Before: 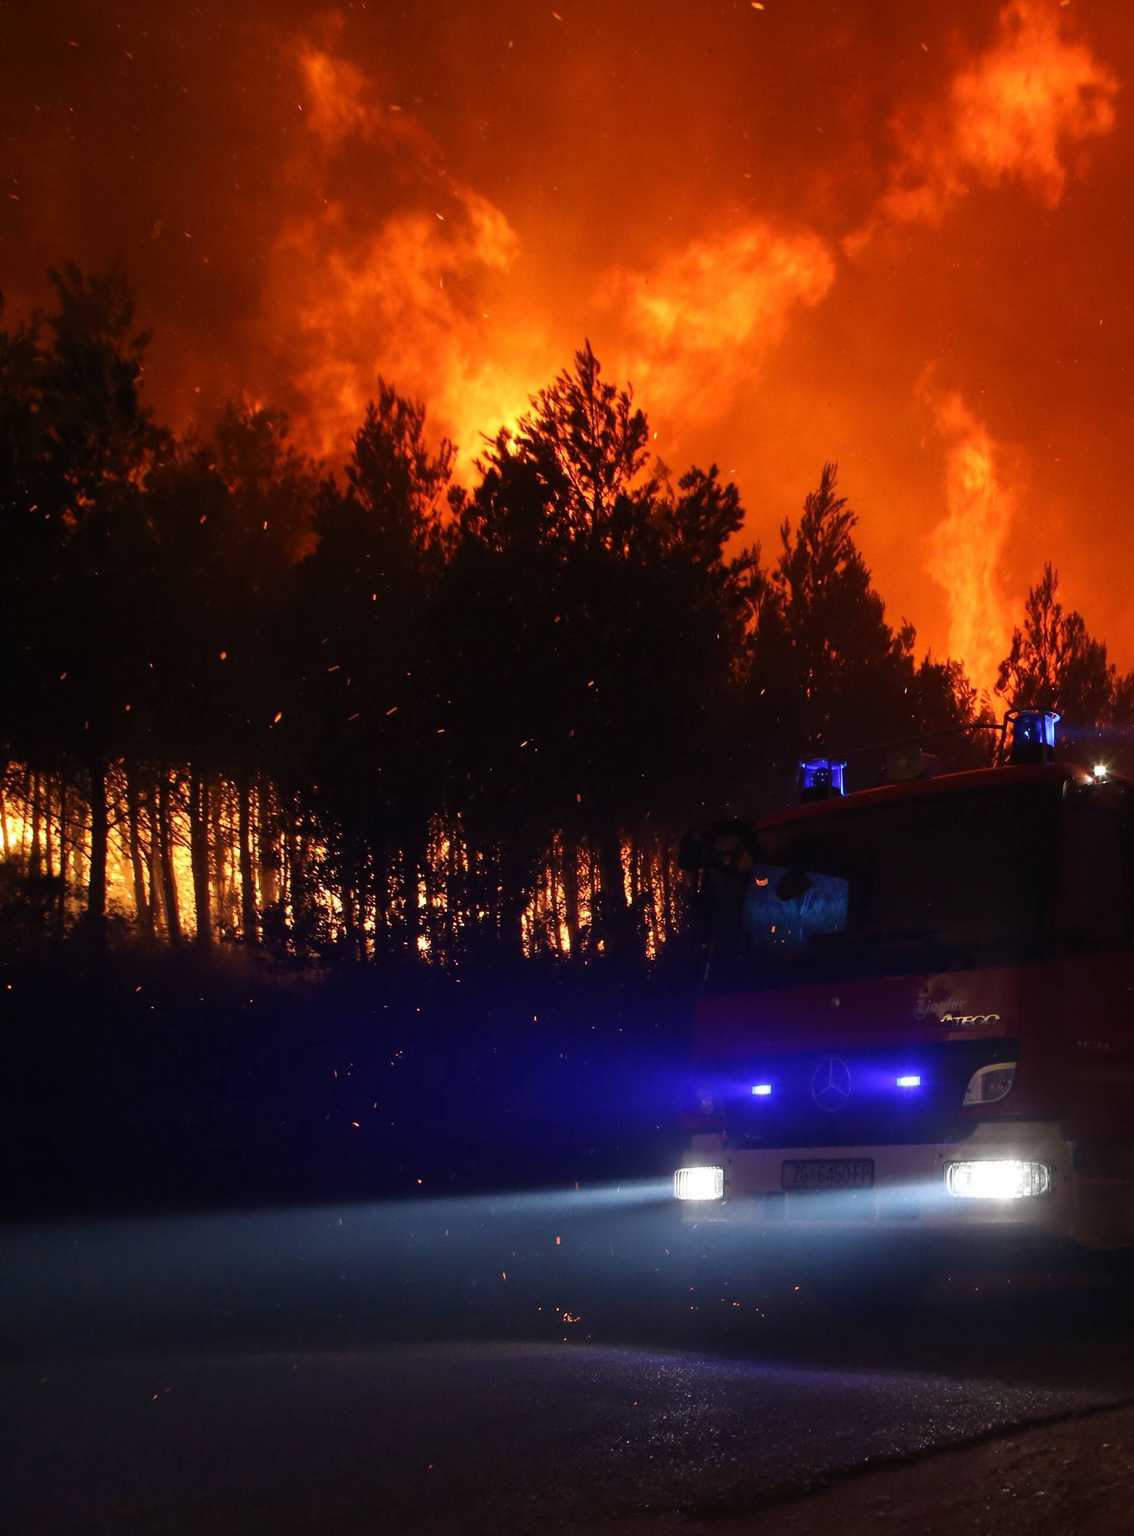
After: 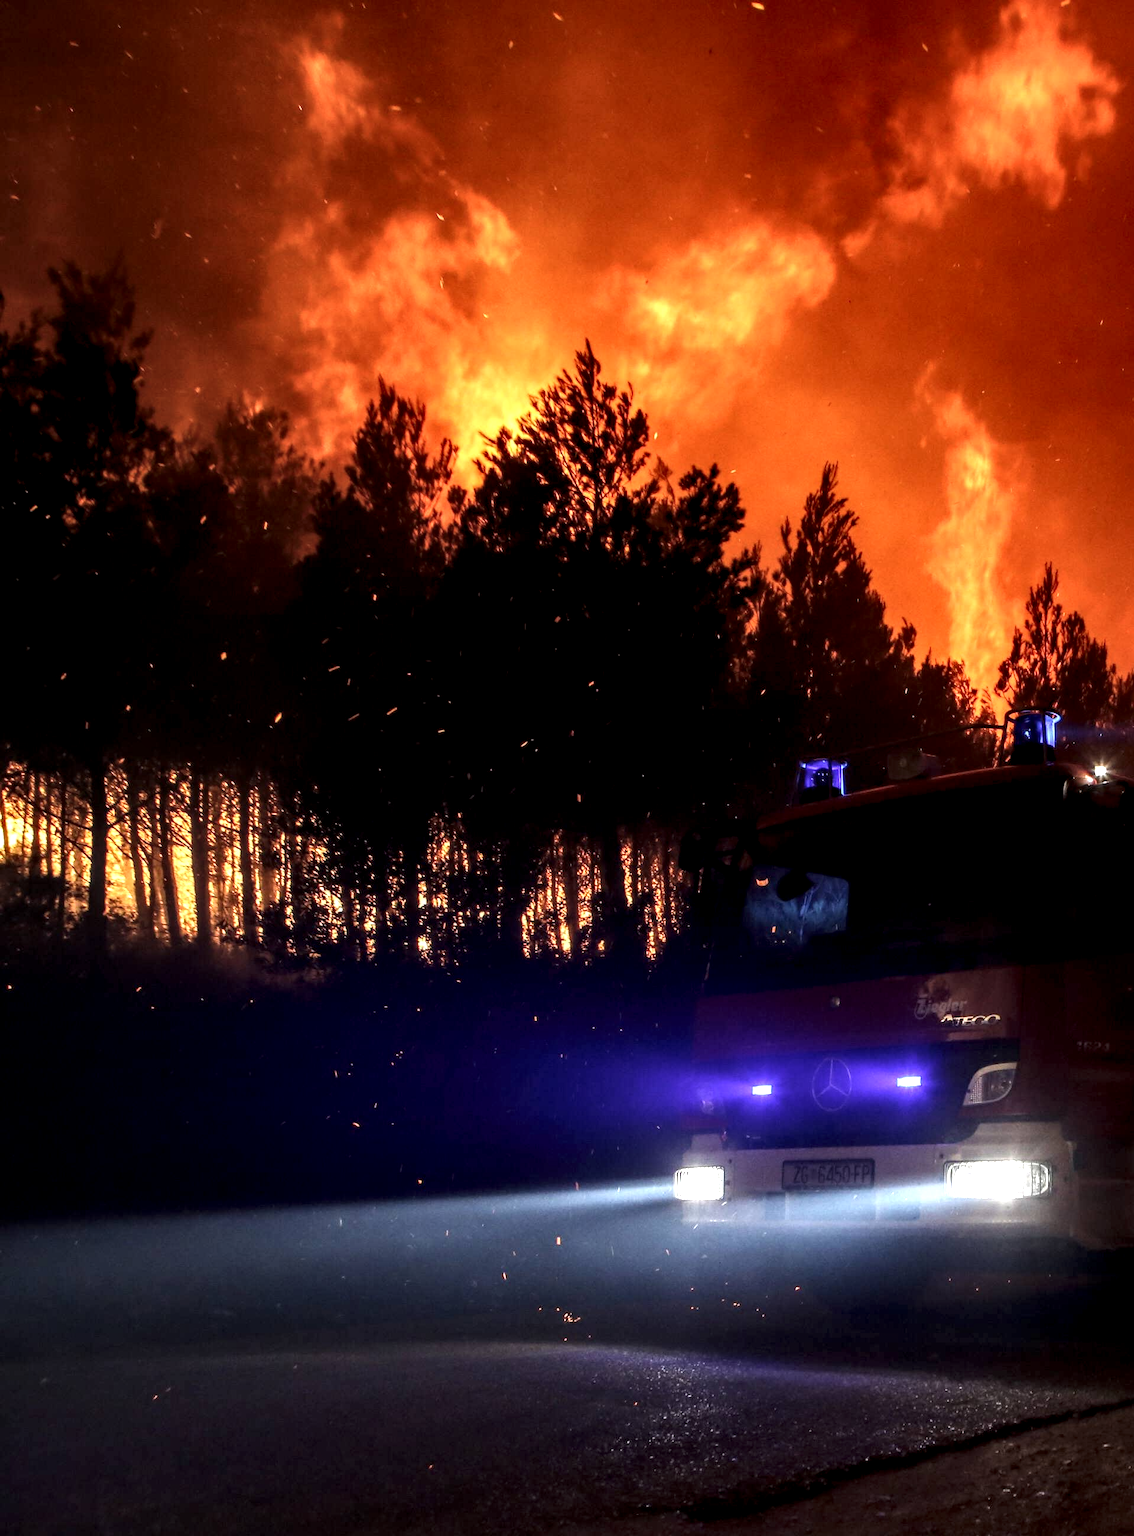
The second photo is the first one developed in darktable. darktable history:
local contrast: highlights 21%, detail 197%
